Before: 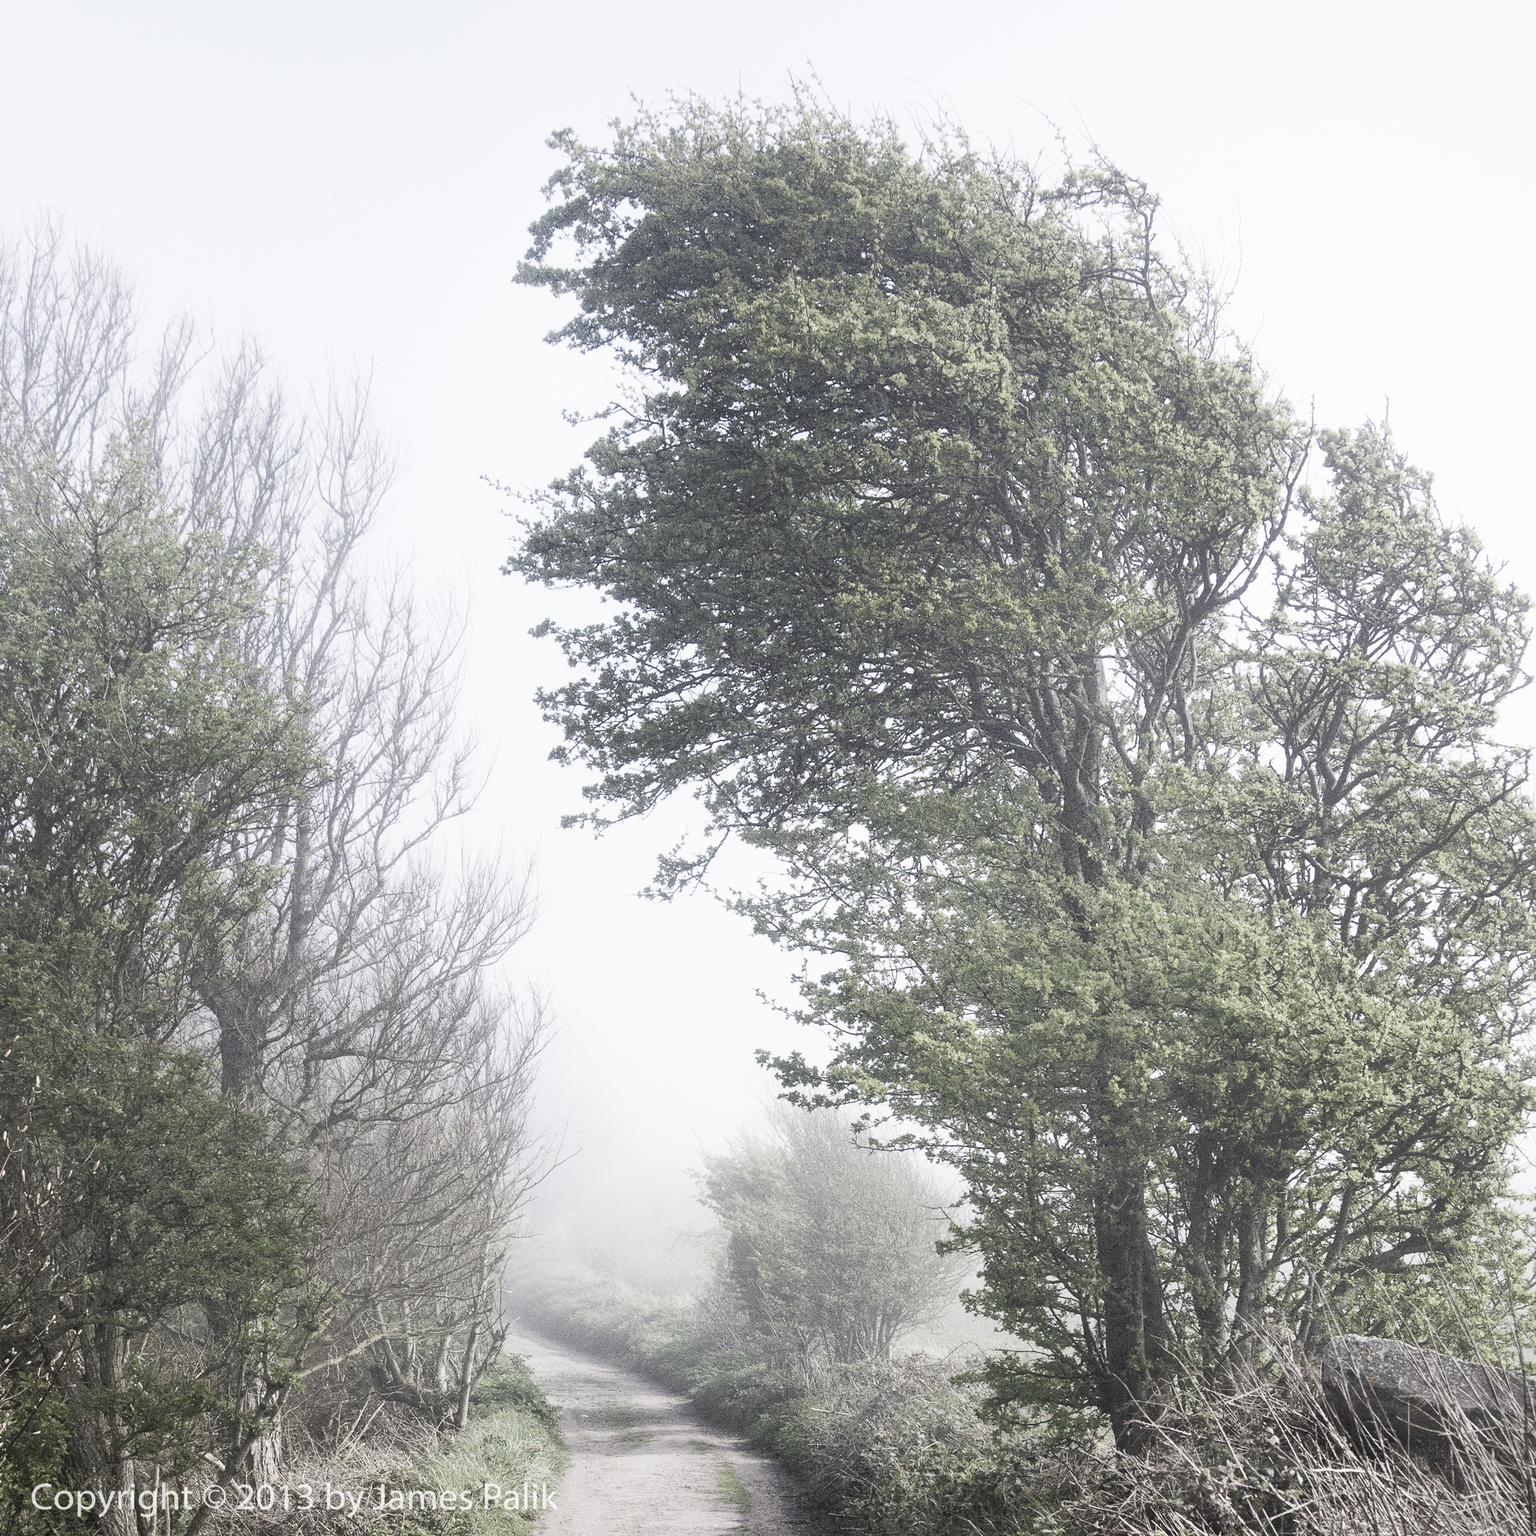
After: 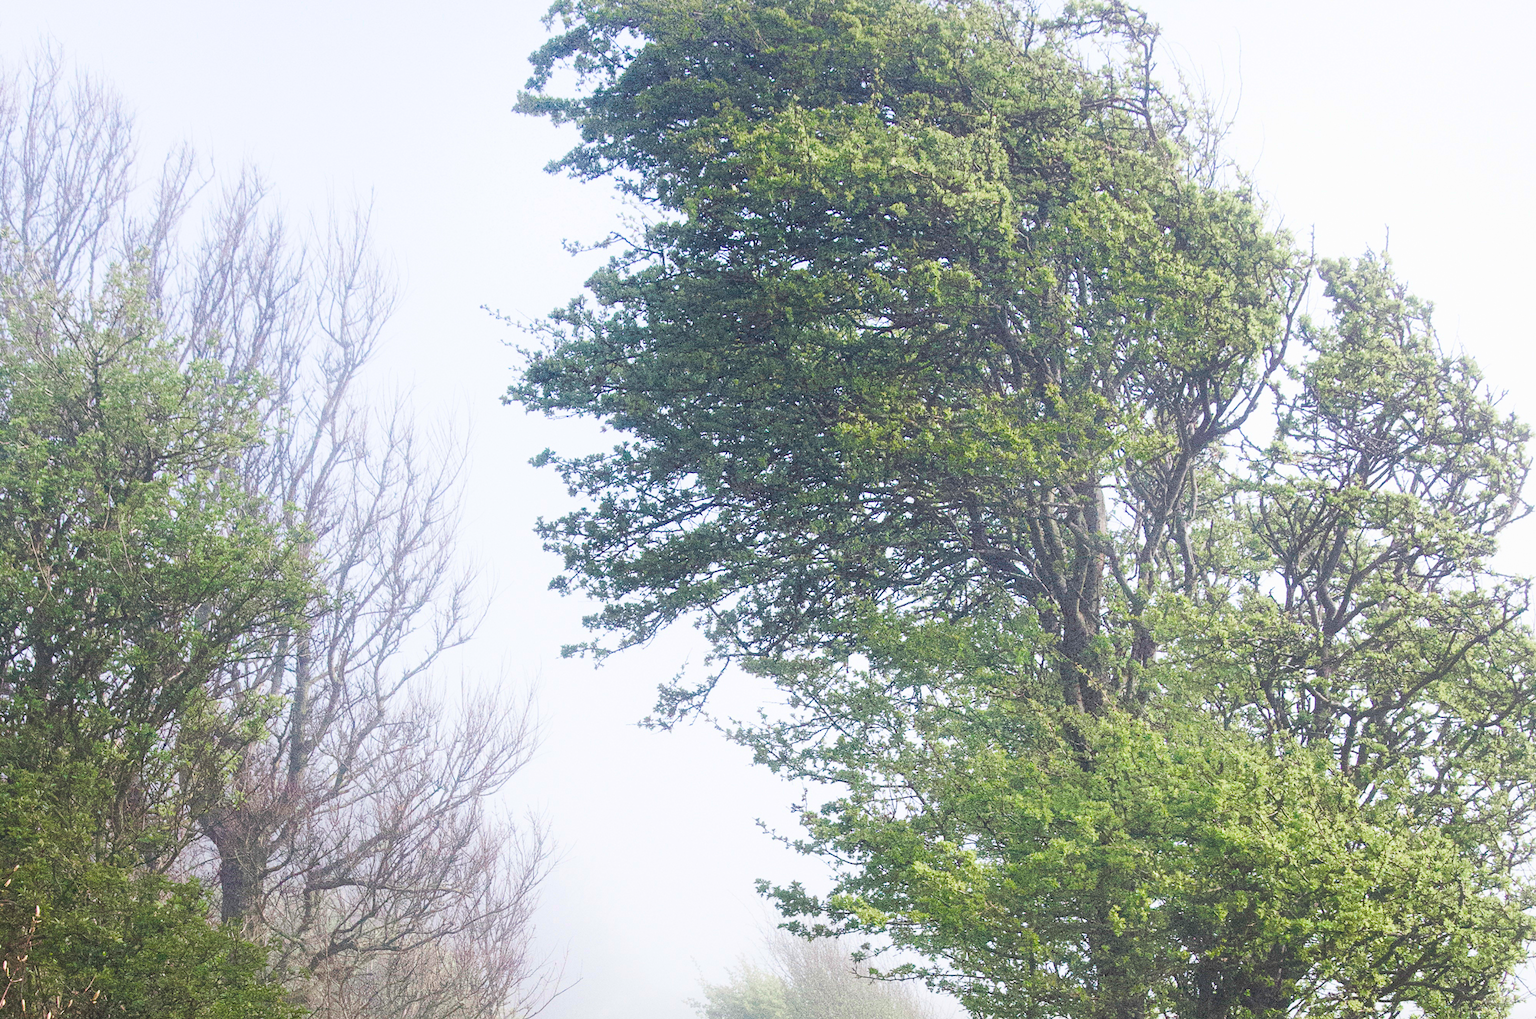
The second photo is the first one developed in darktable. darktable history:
color balance rgb: linear chroma grading › shadows 10.189%, linear chroma grading › highlights 10.854%, linear chroma grading › global chroma 15.252%, linear chroma grading › mid-tones 14.959%, perceptual saturation grading › global saturation 25.312%
crop: top 11.136%, bottom 22.456%
velvia: strength 50.94%, mid-tones bias 0.517
